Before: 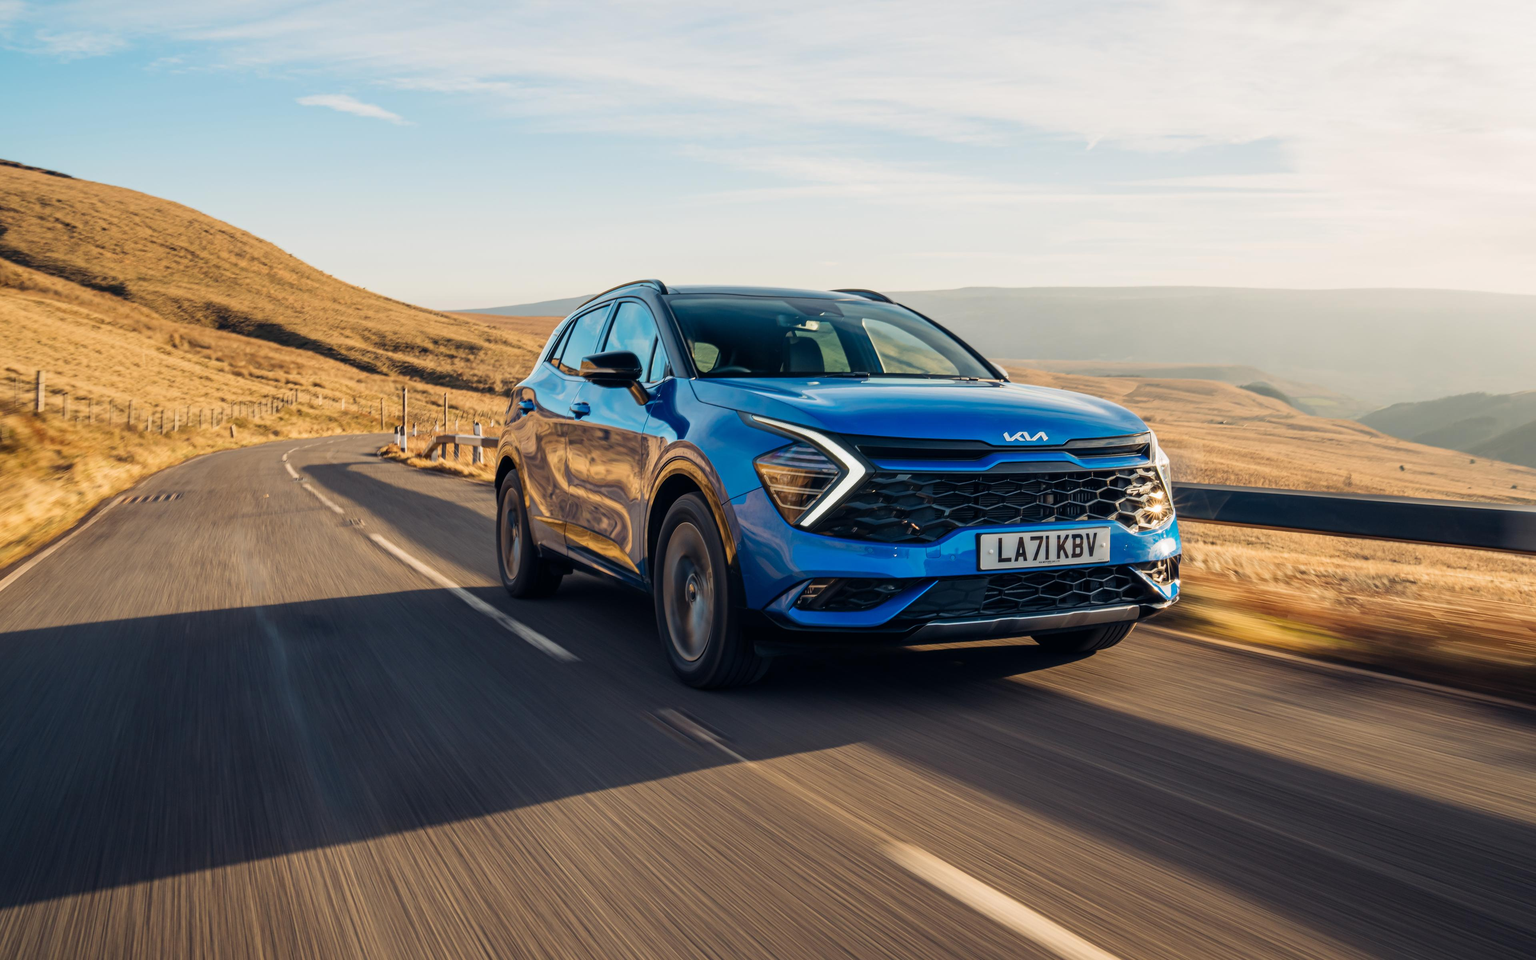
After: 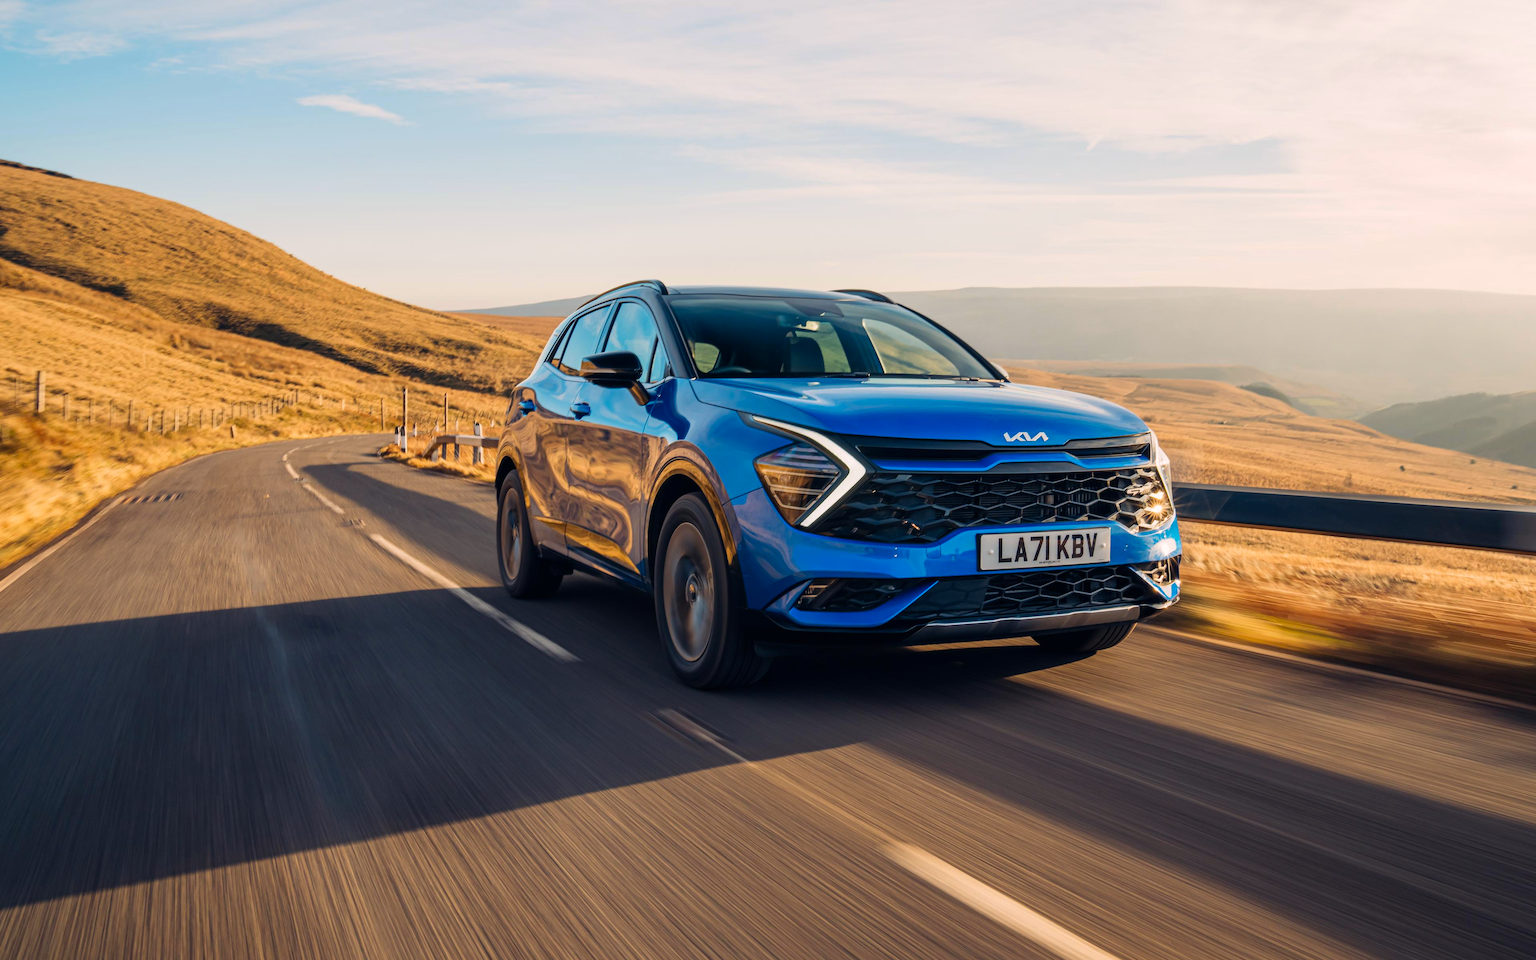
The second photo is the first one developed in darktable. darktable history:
color correction: highlights a* 3.51, highlights b* 1.82, saturation 1.16
